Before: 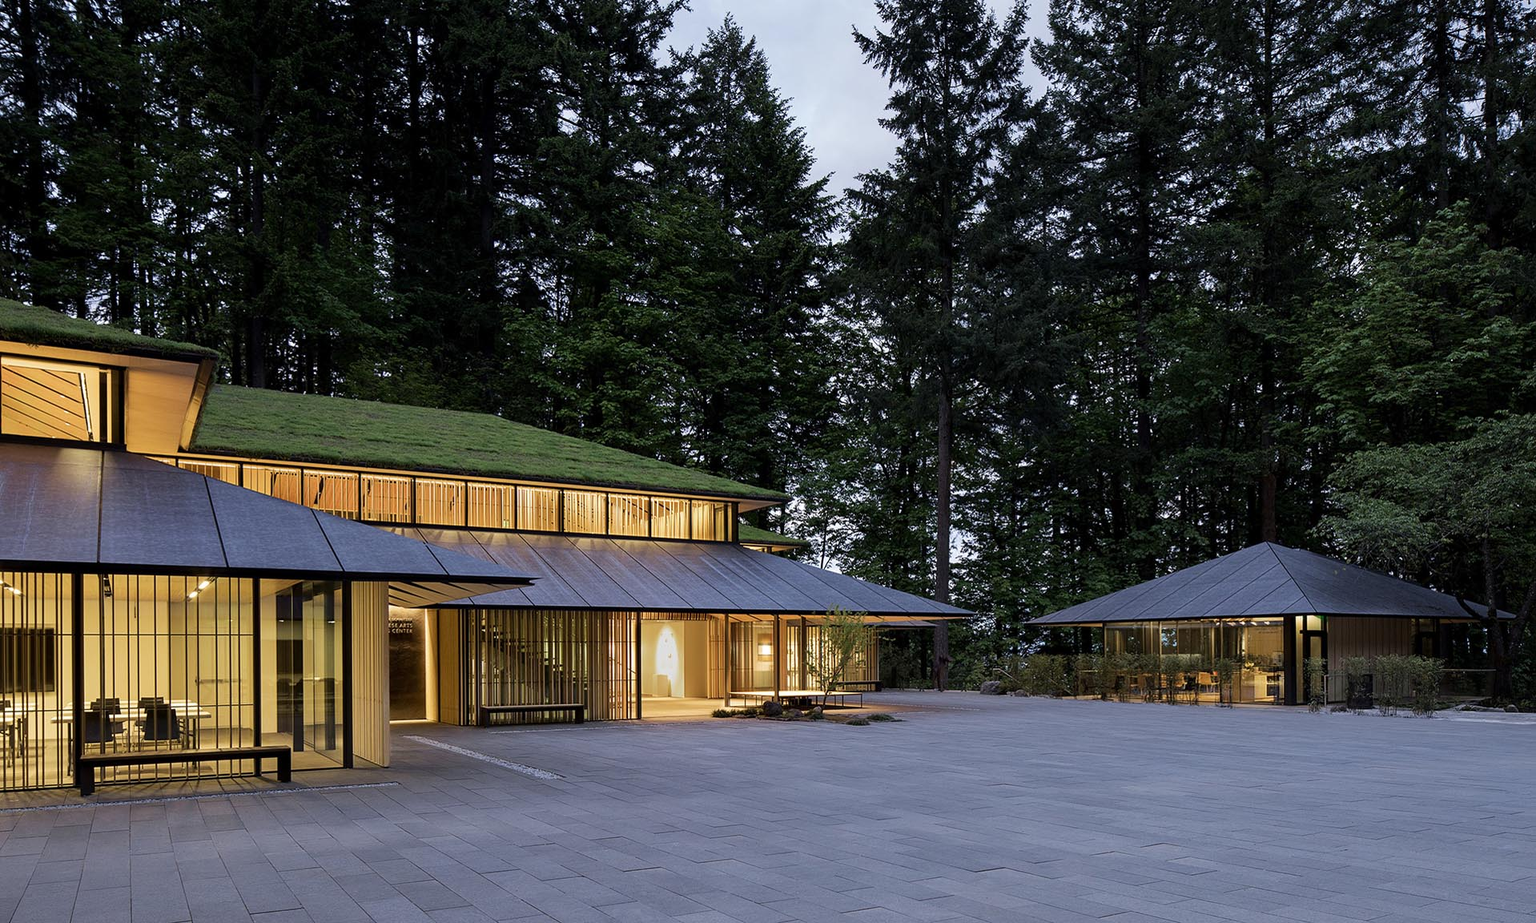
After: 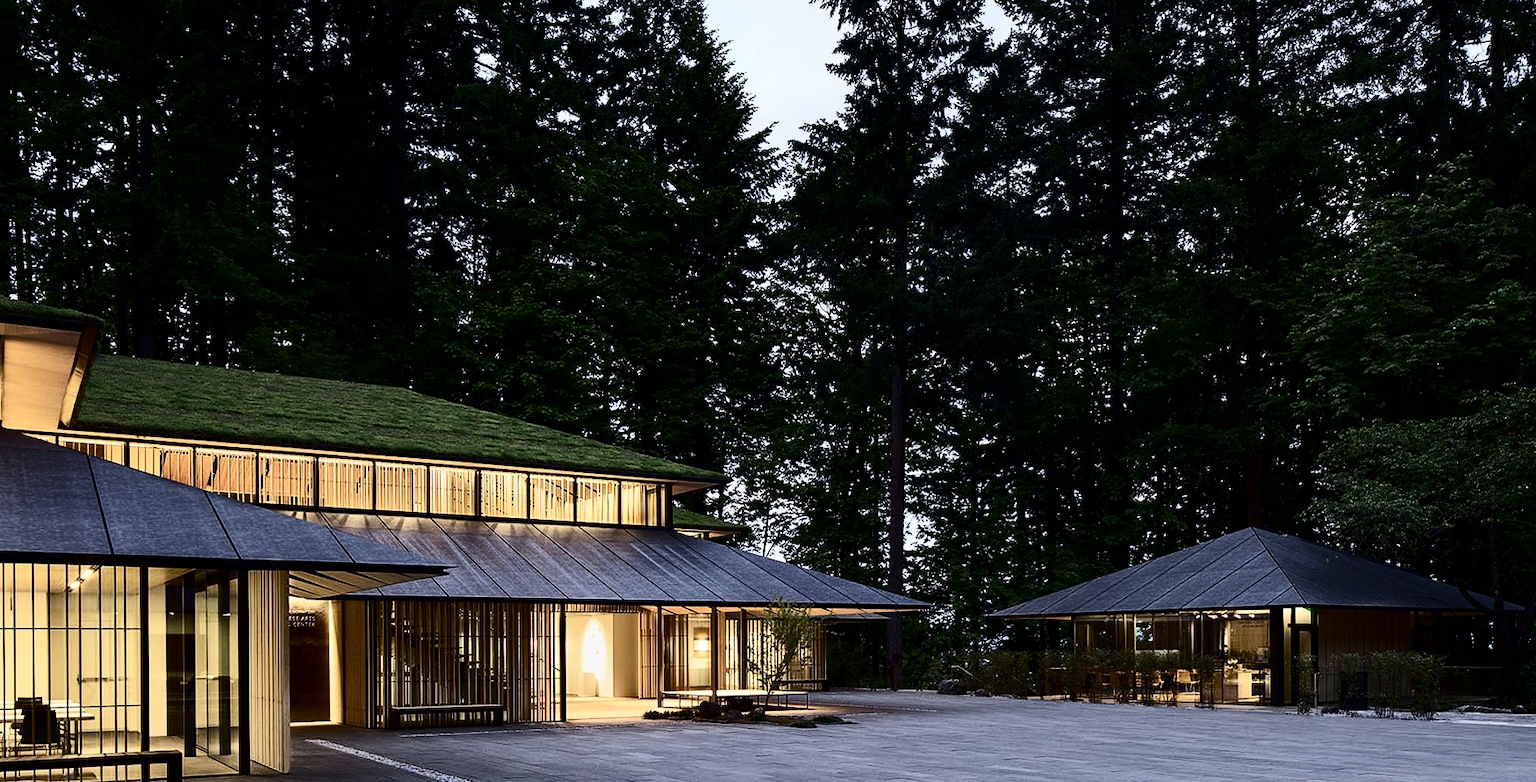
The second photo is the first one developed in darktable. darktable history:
contrast brightness saturation: contrast 0.5, saturation -0.1
crop: left 8.155%, top 6.611%, bottom 15.385%
